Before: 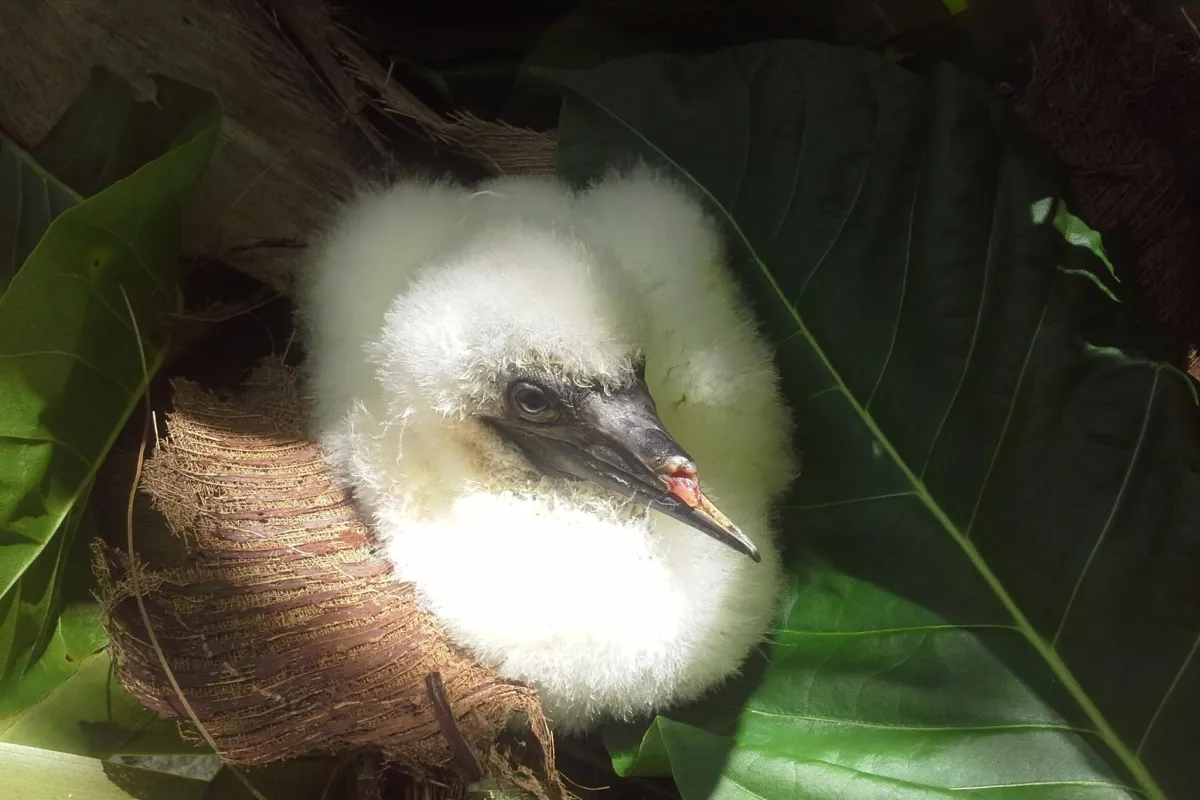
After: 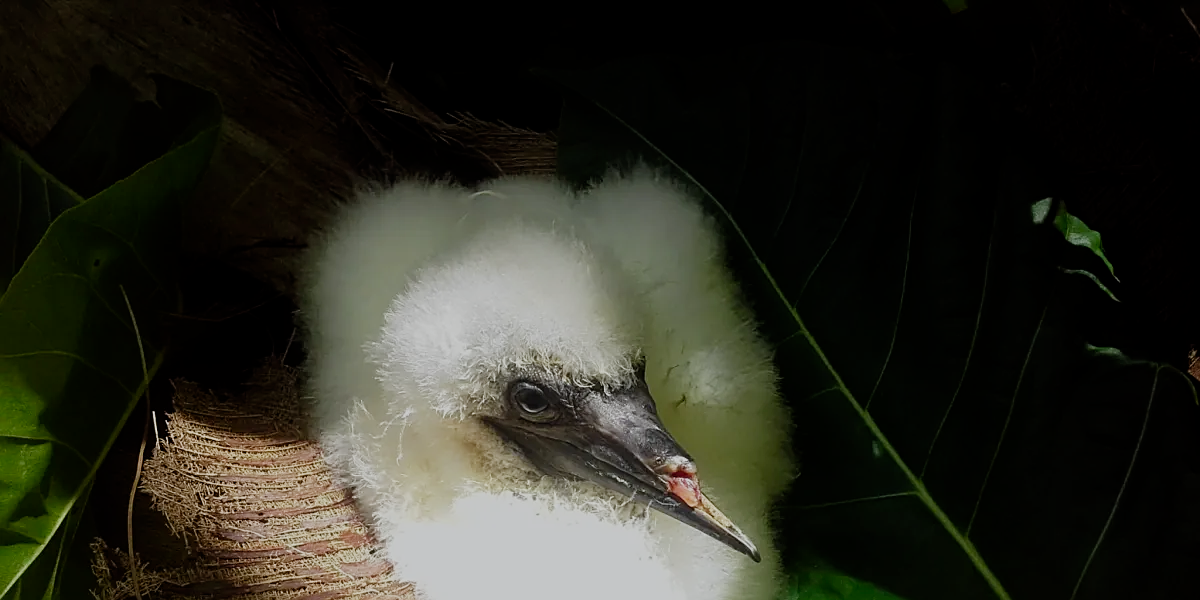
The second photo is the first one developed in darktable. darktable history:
crop: bottom 24.967%
white balance: red 0.986, blue 1.01
filmic rgb: middle gray luminance 29%, black relative exposure -10.3 EV, white relative exposure 5.5 EV, threshold 6 EV, target black luminance 0%, hardness 3.95, latitude 2.04%, contrast 1.132, highlights saturation mix 5%, shadows ↔ highlights balance 15.11%, add noise in highlights 0, preserve chrominance no, color science v3 (2019), use custom middle-gray values true, iterations of high-quality reconstruction 0, contrast in highlights soft, enable highlight reconstruction true
sharpen: on, module defaults
